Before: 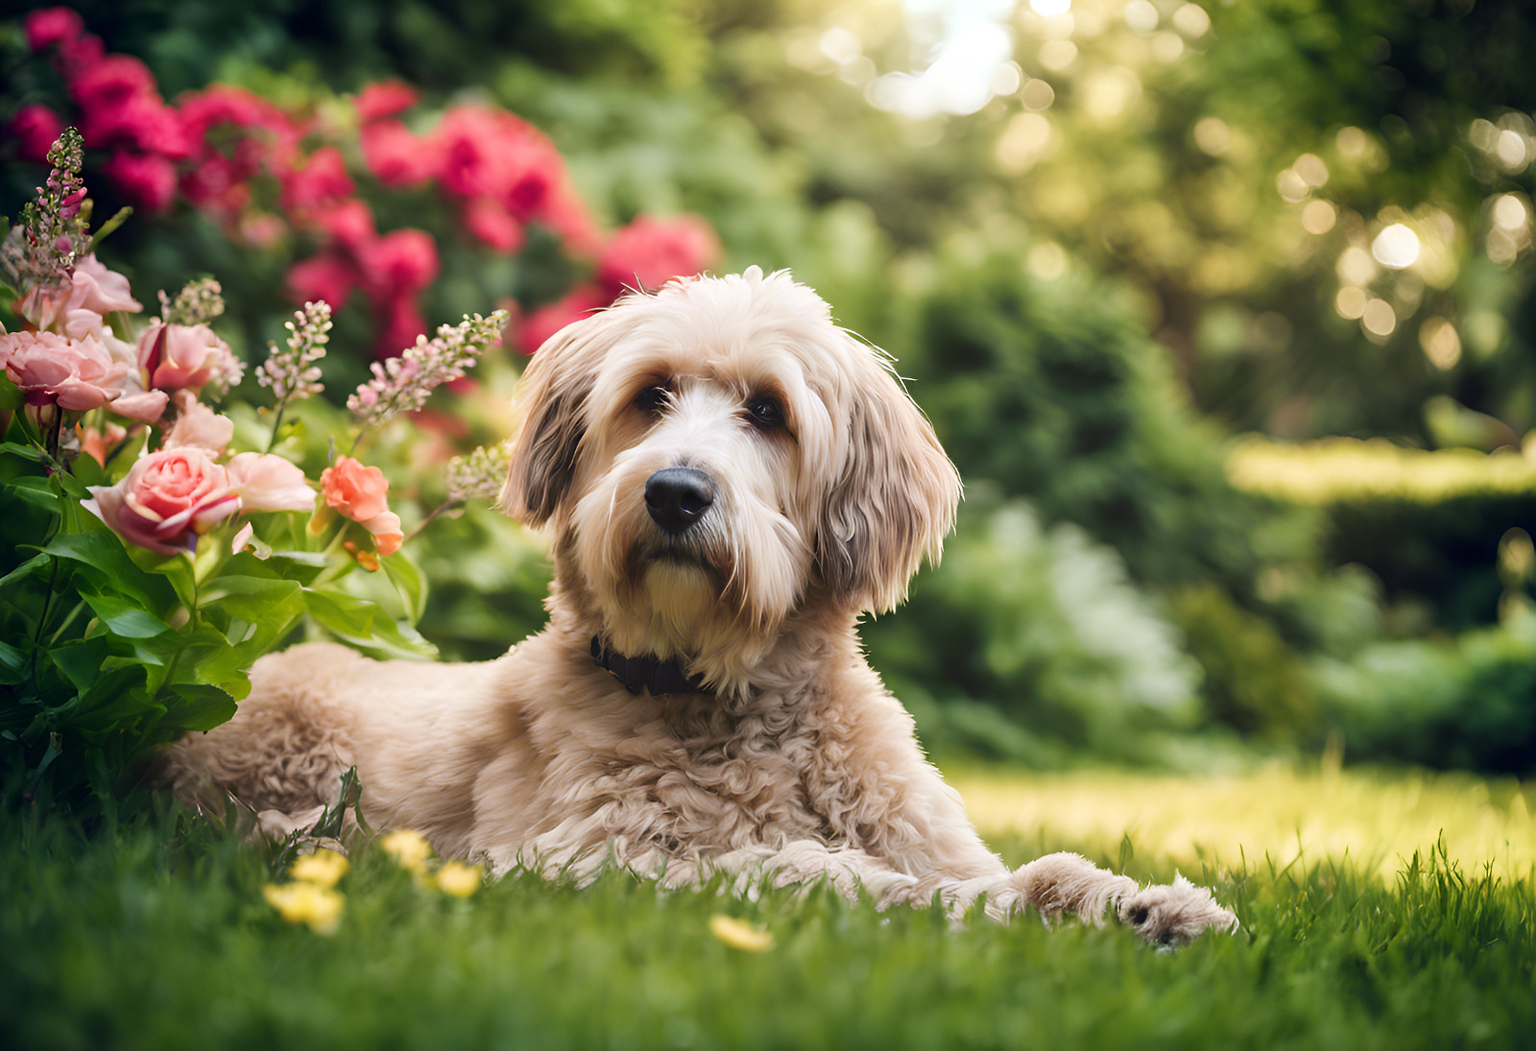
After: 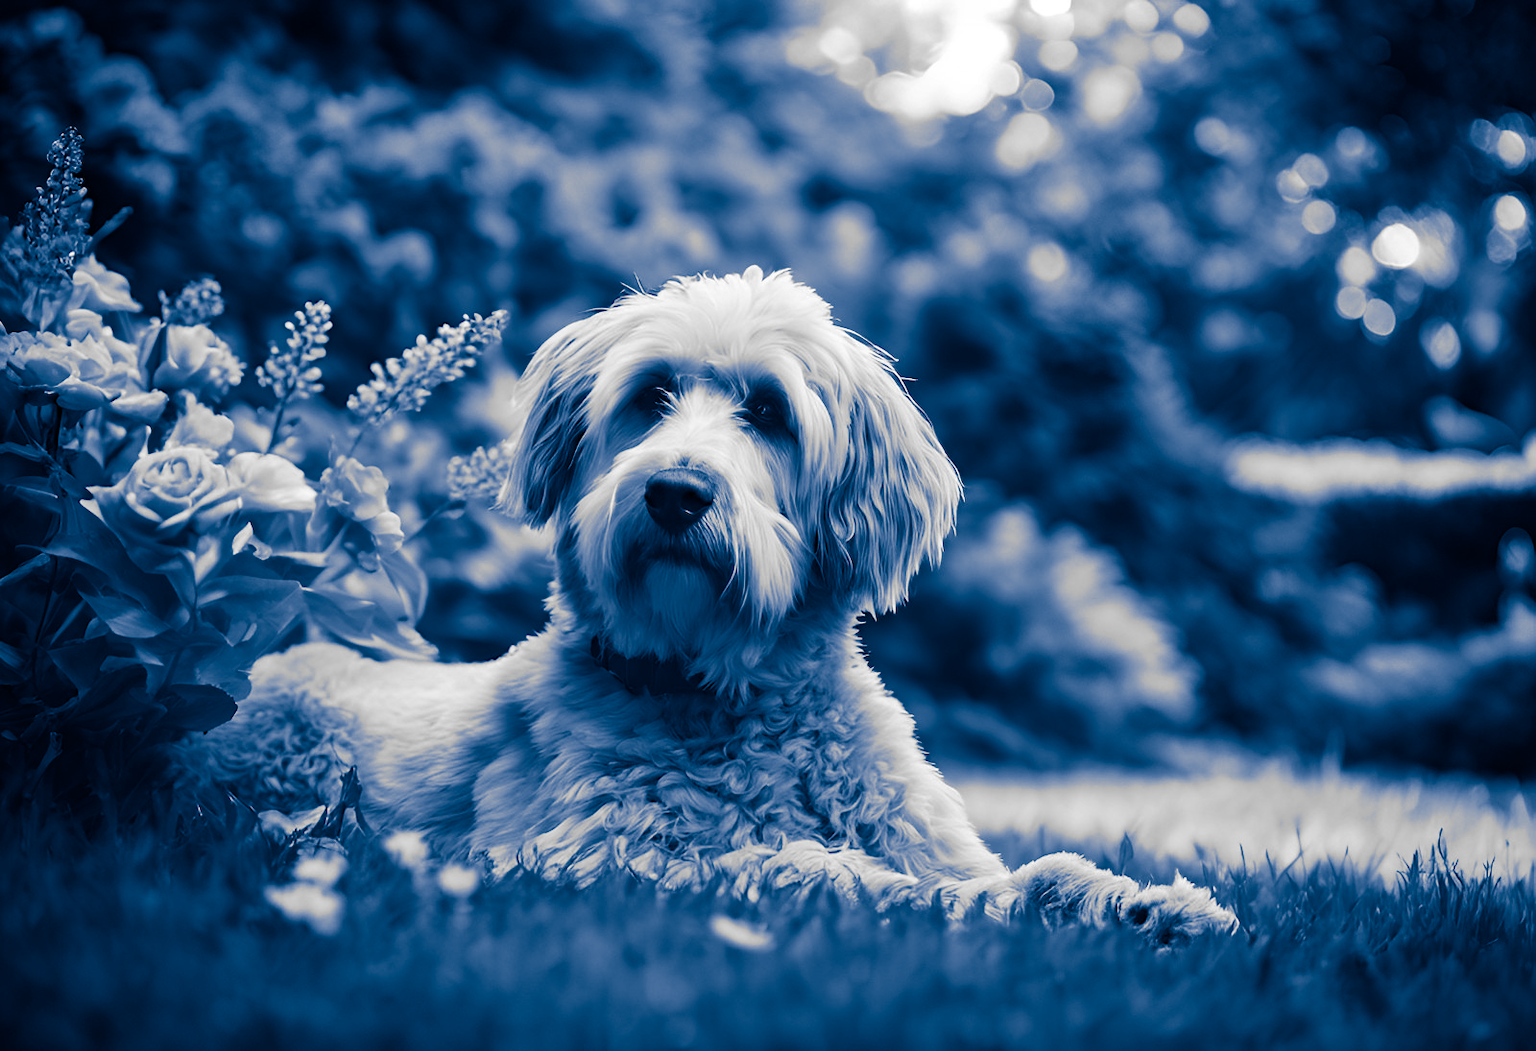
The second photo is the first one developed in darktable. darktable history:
split-toning: shadows › hue 226.8°, shadows › saturation 1, highlights › saturation 0, balance -61.41
haze removal: compatibility mode true, adaptive false
color calibration: output gray [0.21, 0.42, 0.37, 0], gray › normalize channels true, illuminant same as pipeline (D50), adaptation XYZ, x 0.346, y 0.359, gamut compression 0
